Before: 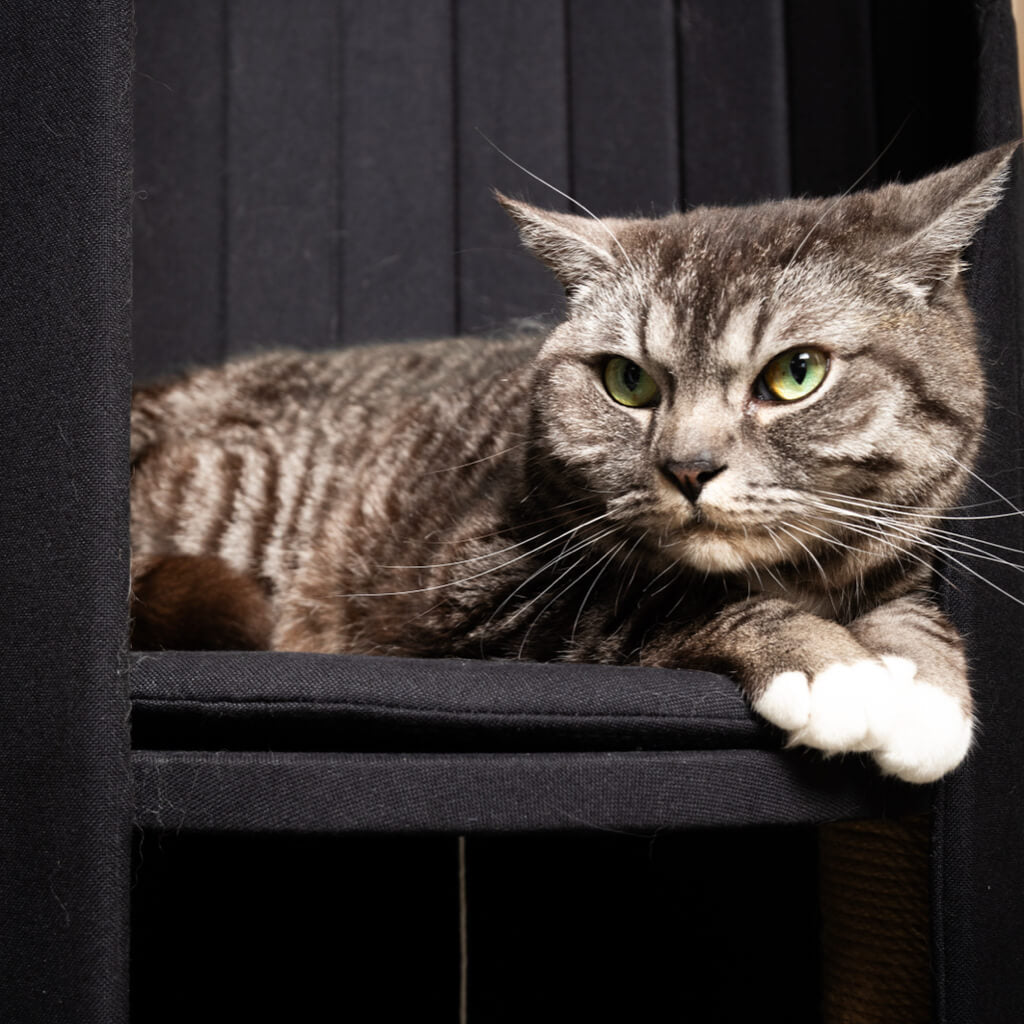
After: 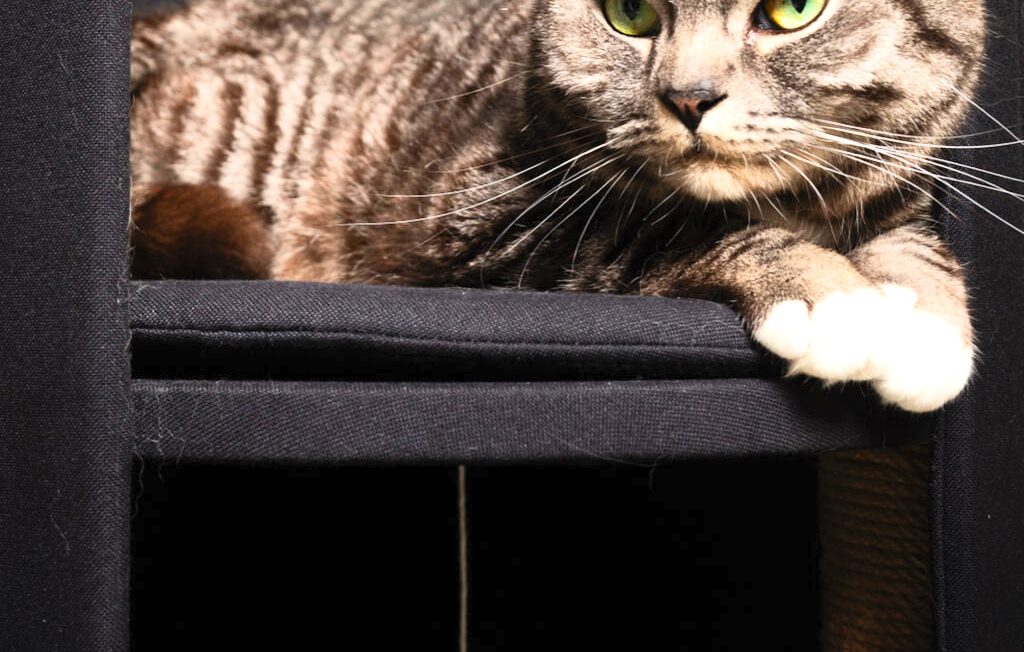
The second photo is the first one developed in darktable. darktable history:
exposure: exposure 0.203 EV, compensate highlight preservation false
crop and rotate: top 36.233%
contrast brightness saturation: contrast 0.245, brightness 0.255, saturation 0.389
